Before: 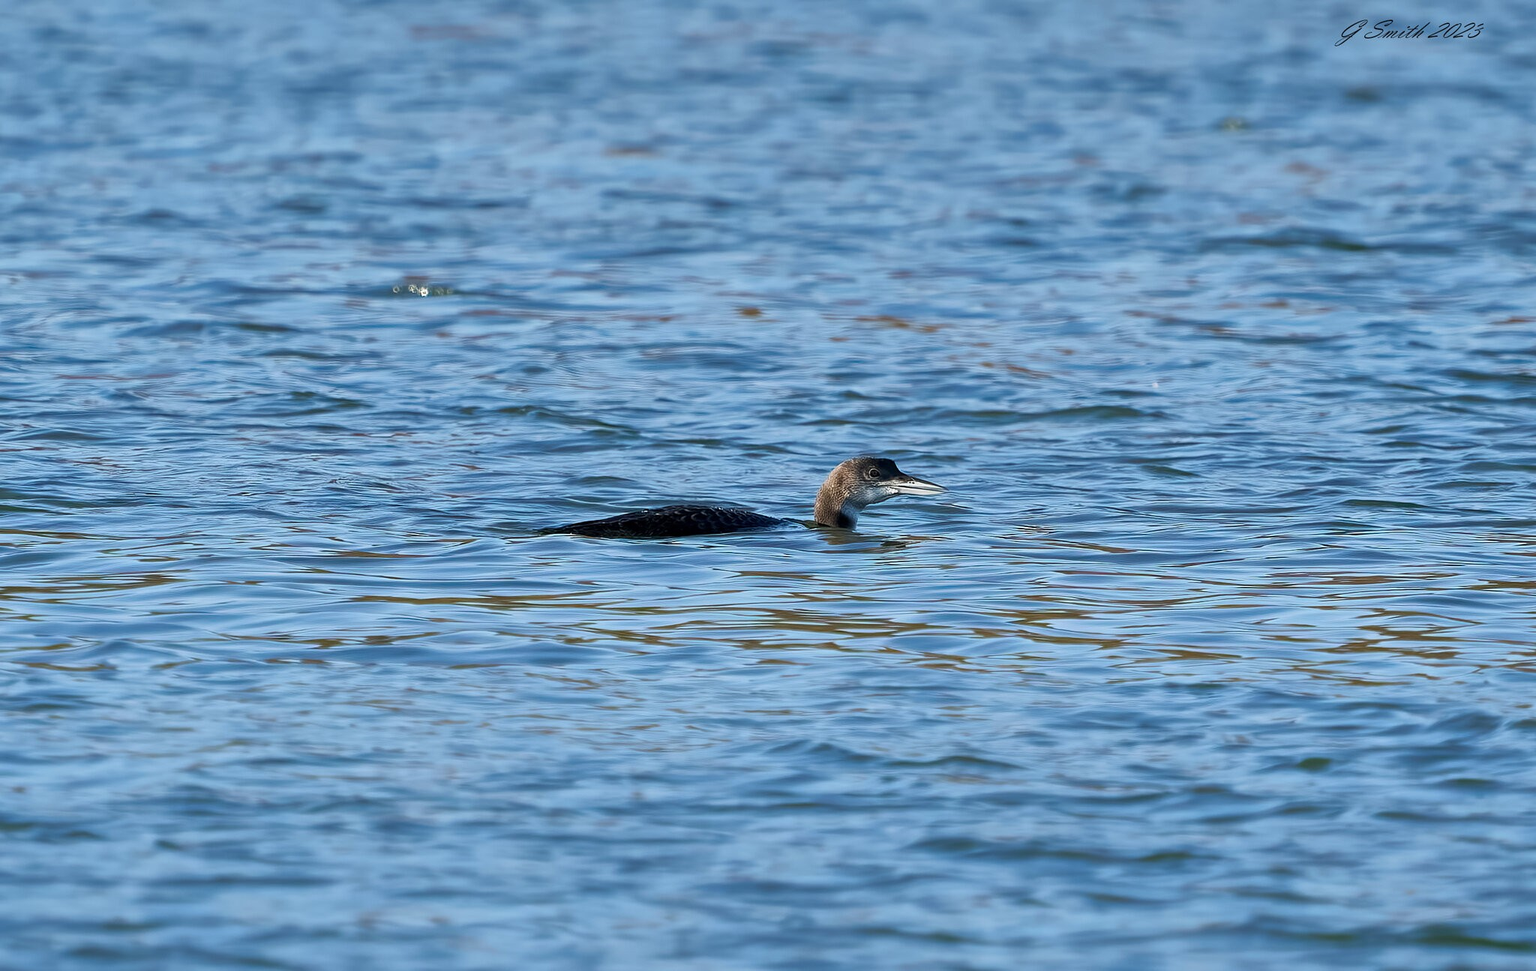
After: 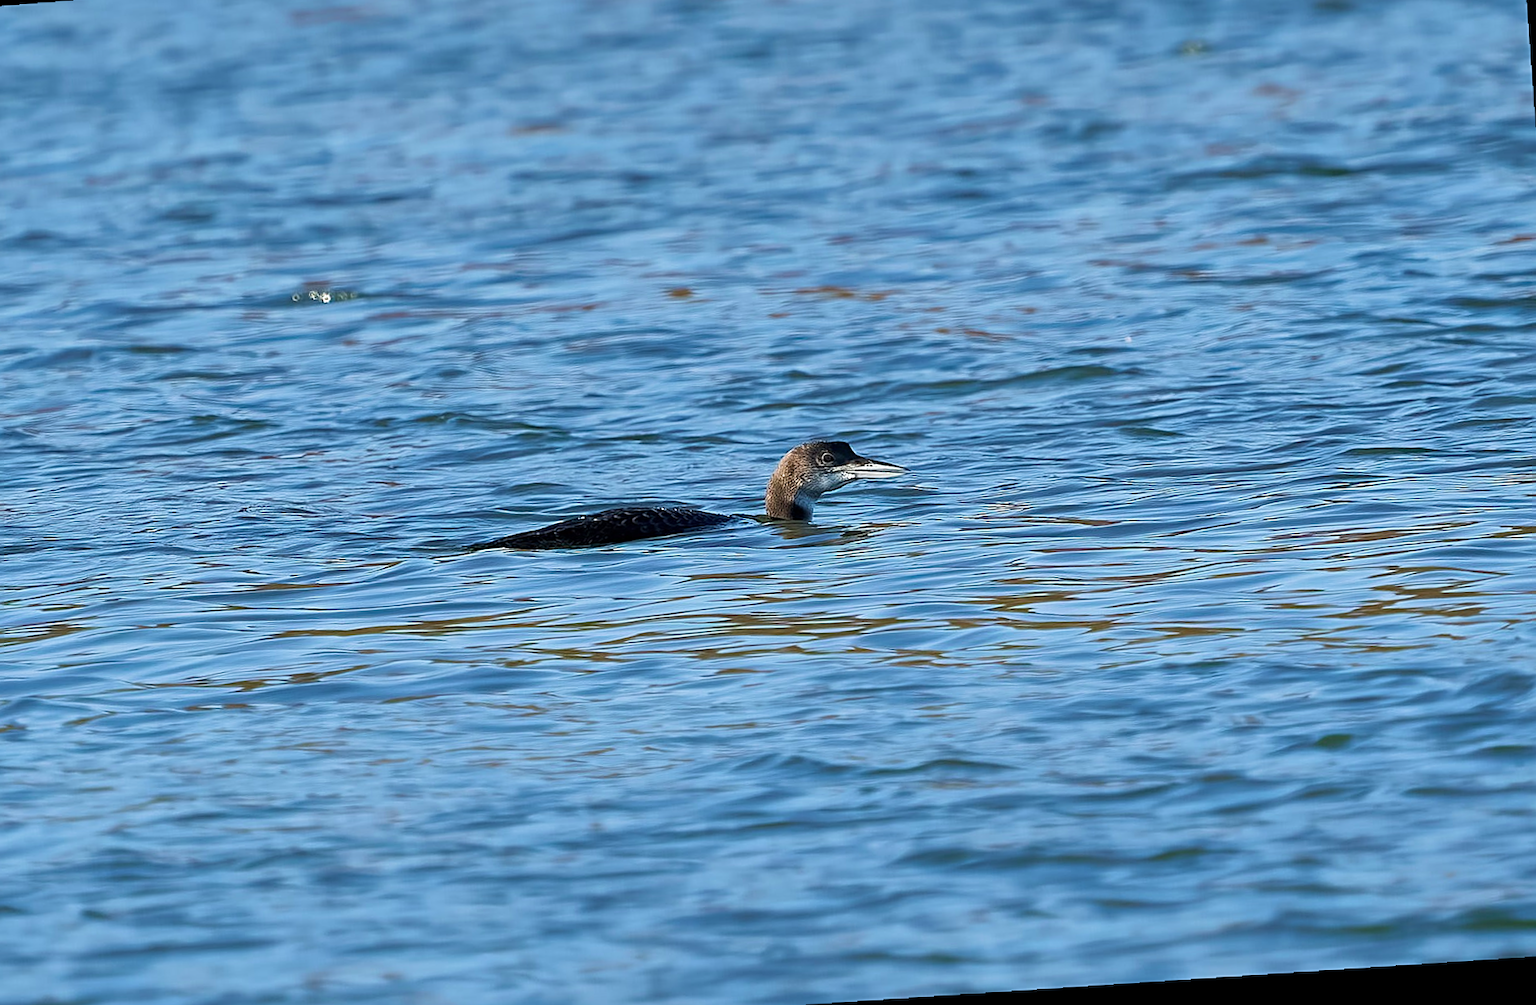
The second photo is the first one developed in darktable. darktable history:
crop and rotate: angle 1.96°, left 5.673%, top 5.673%
velvia: on, module defaults
rotate and perspective: rotation -2.22°, lens shift (horizontal) -0.022, automatic cropping off
sharpen: on, module defaults
